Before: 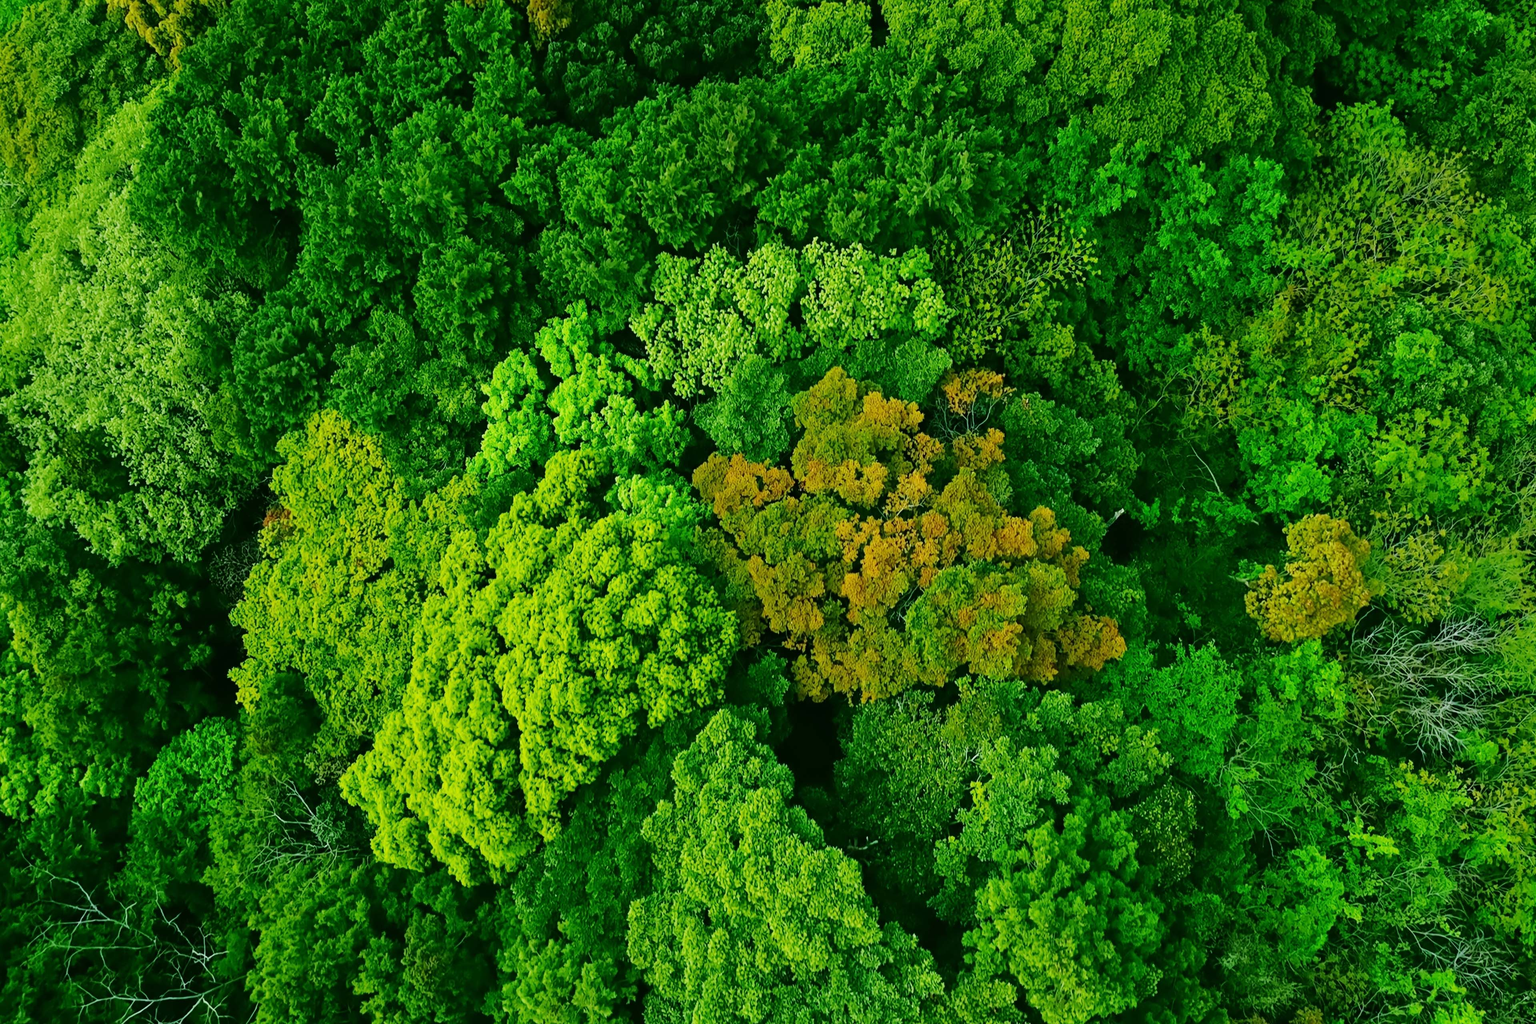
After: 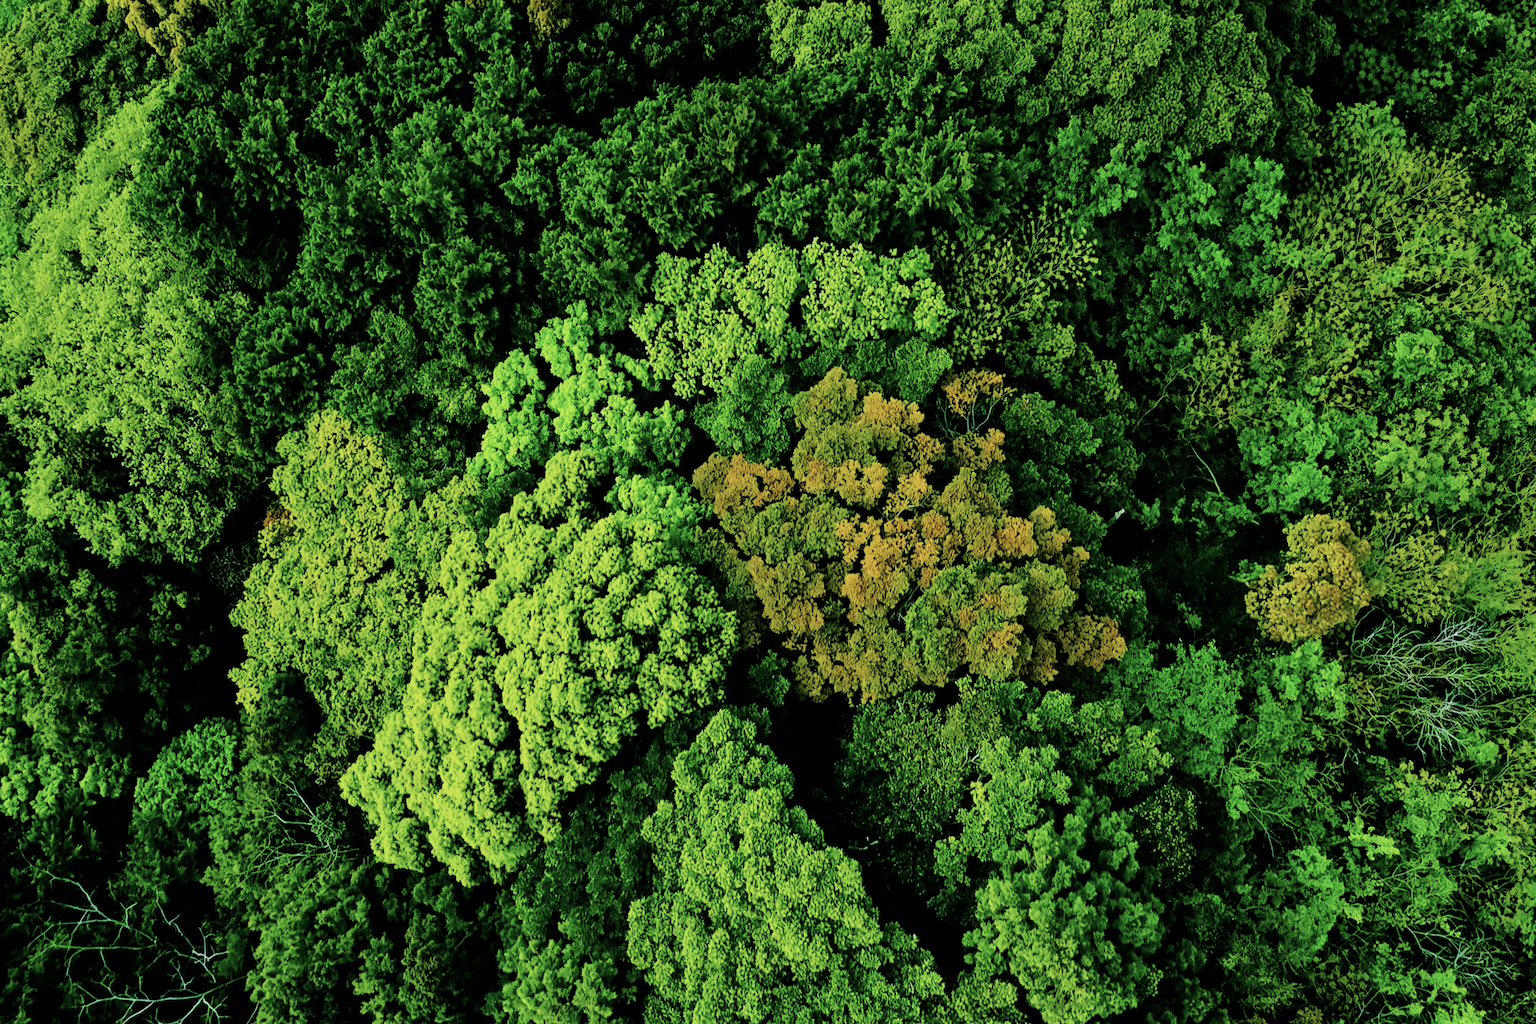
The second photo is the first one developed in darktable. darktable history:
filmic rgb: black relative exposure -5.11 EV, white relative exposure 3.49 EV, hardness 3.17, contrast 1.409, highlights saturation mix -49.66%
color balance rgb: linear chroma grading › global chroma 15.022%, perceptual saturation grading › global saturation 27.953%, perceptual saturation grading › highlights -25.767%, perceptual saturation grading › mid-tones 24.768%, perceptual saturation grading › shadows 50.018%, global vibrance 20%
color correction: highlights b* 0.014, saturation 0.772
